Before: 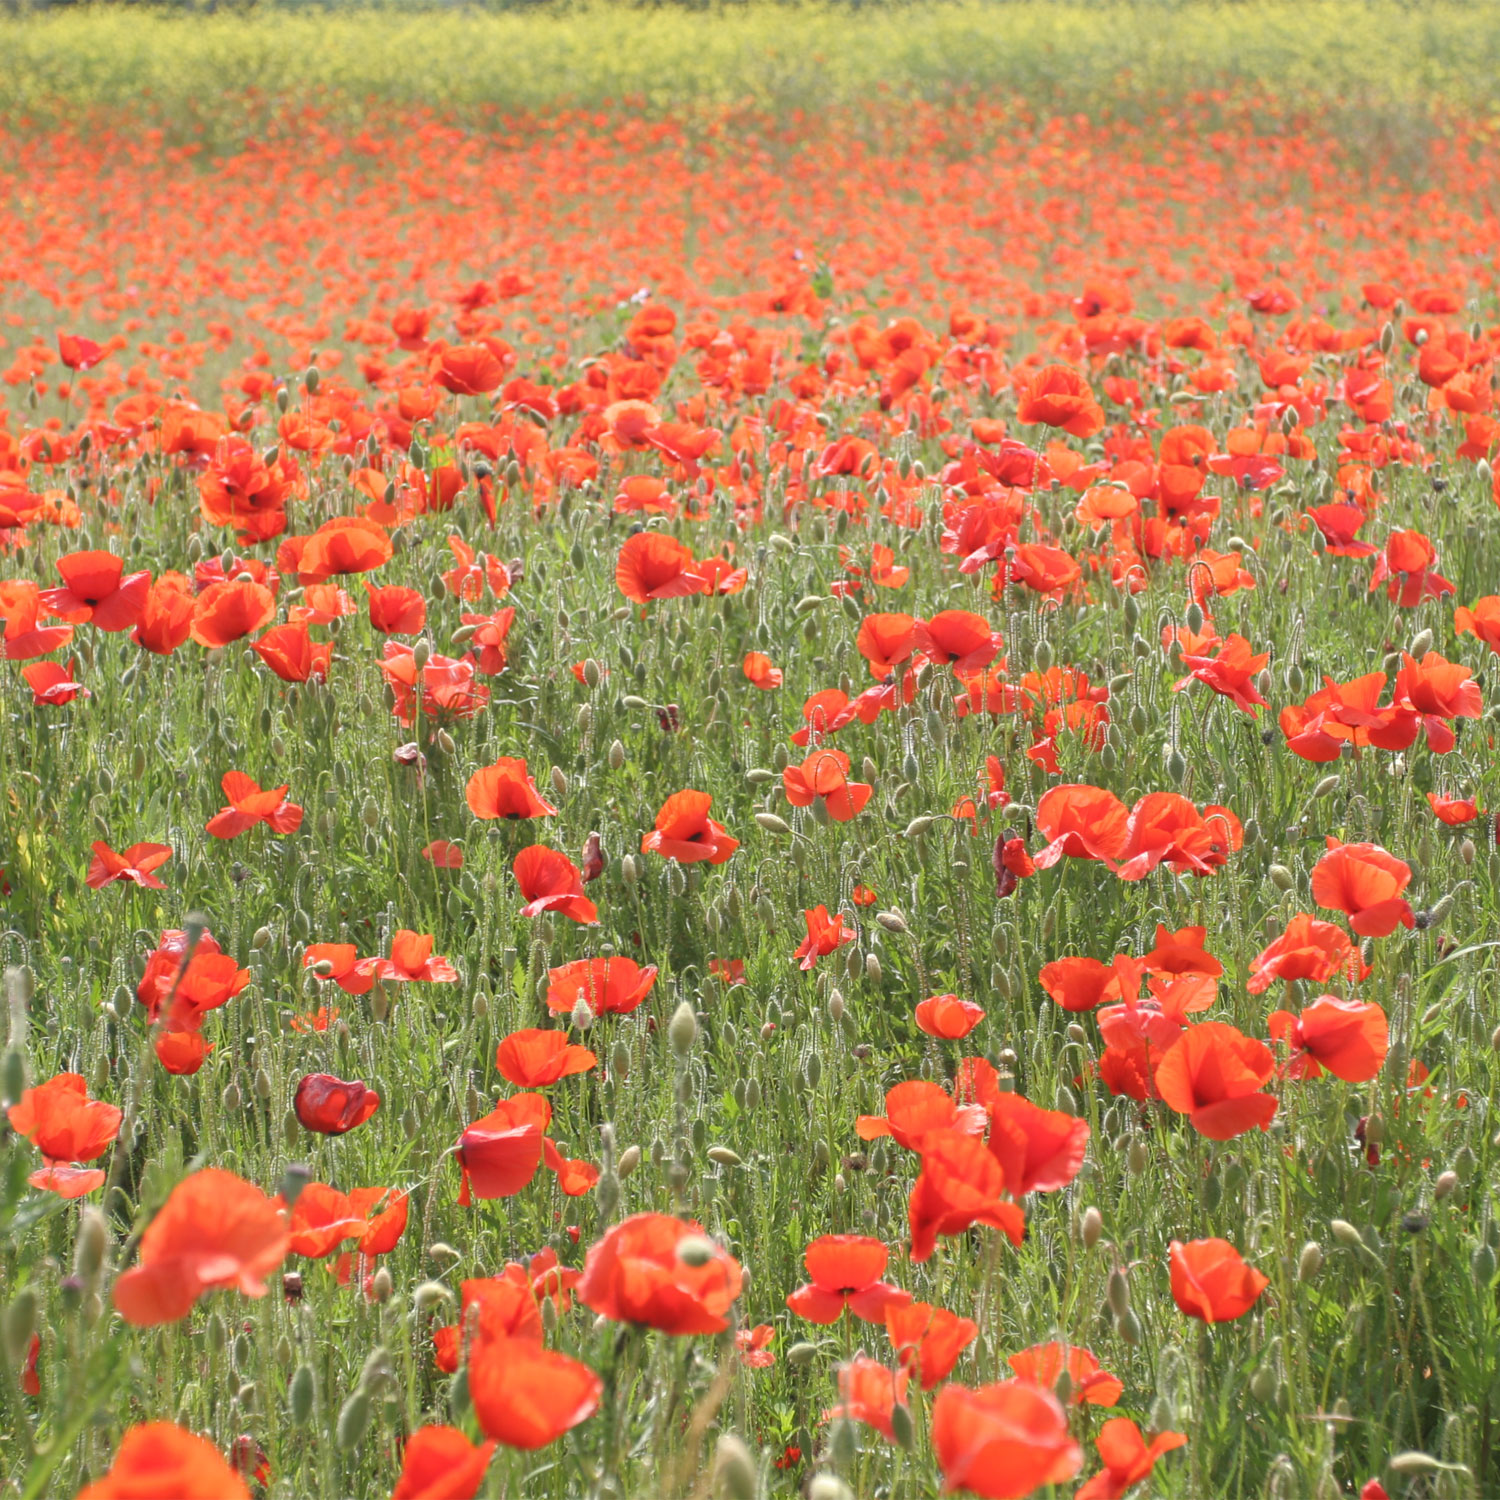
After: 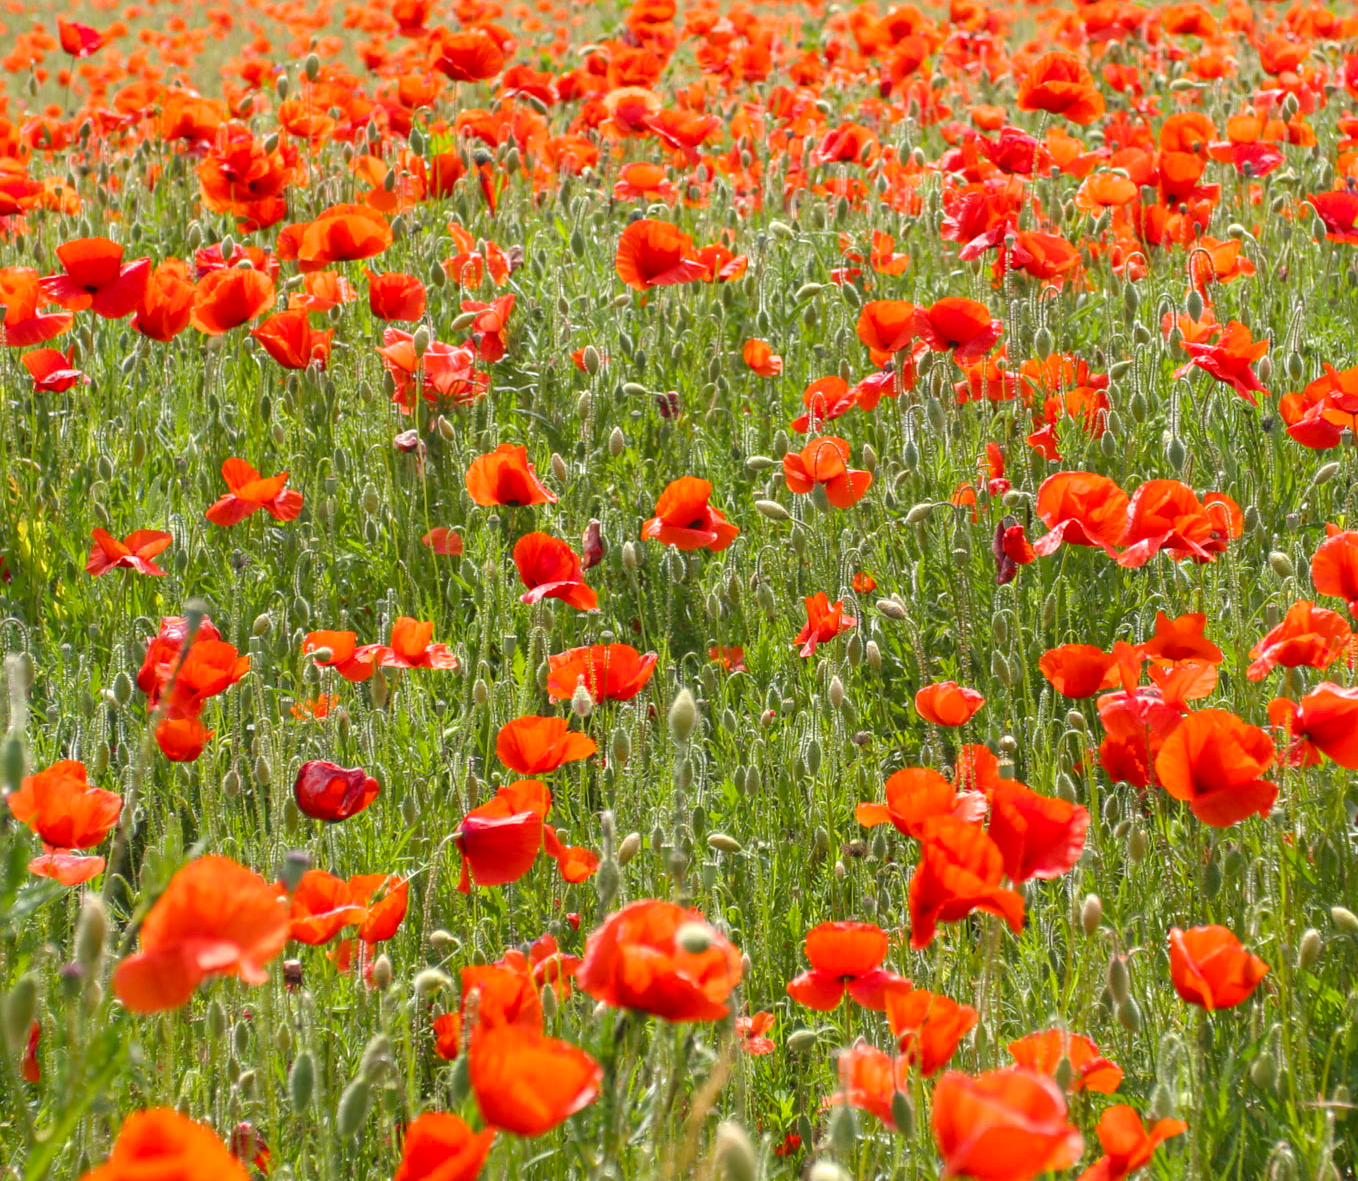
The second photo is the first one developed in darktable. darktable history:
crop: top 20.916%, right 9.437%, bottom 0.316%
local contrast: on, module defaults
color balance rgb: perceptual saturation grading › global saturation 25%, global vibrance 20%
